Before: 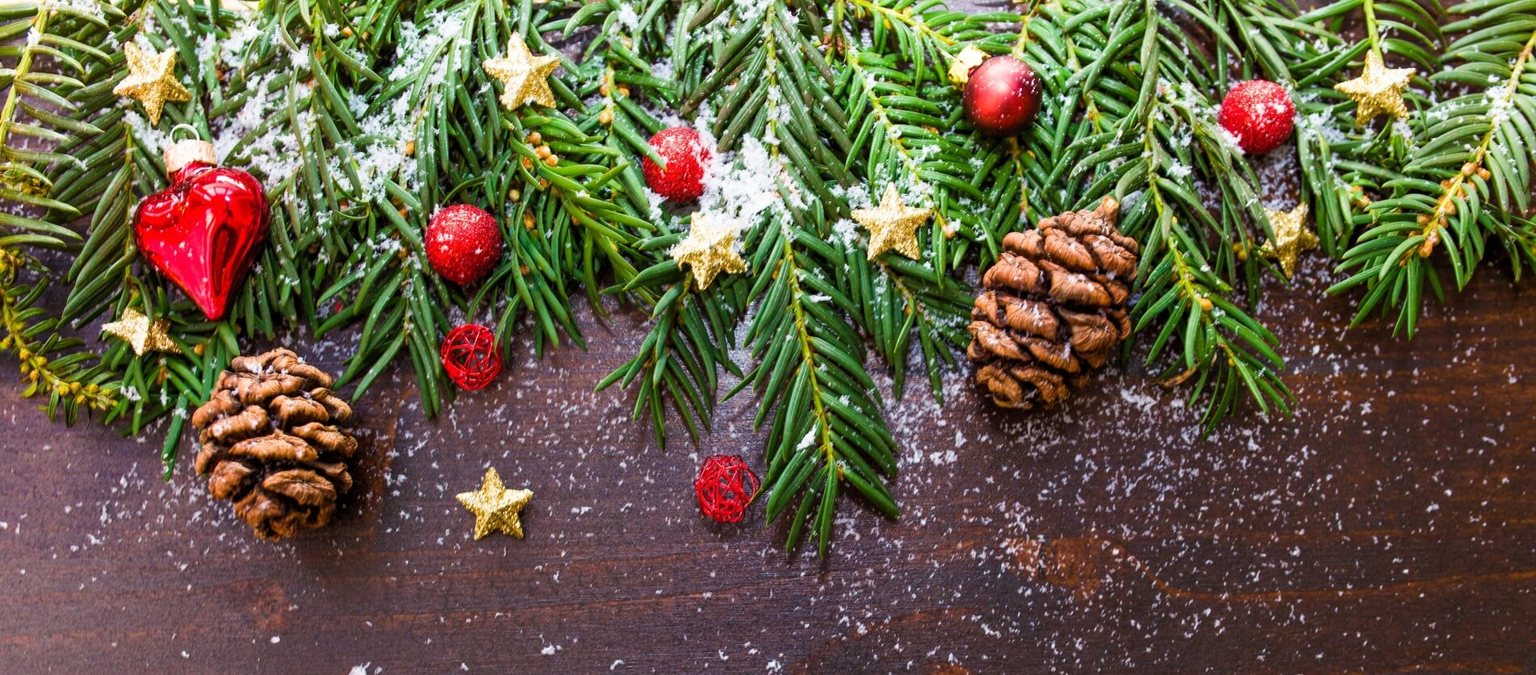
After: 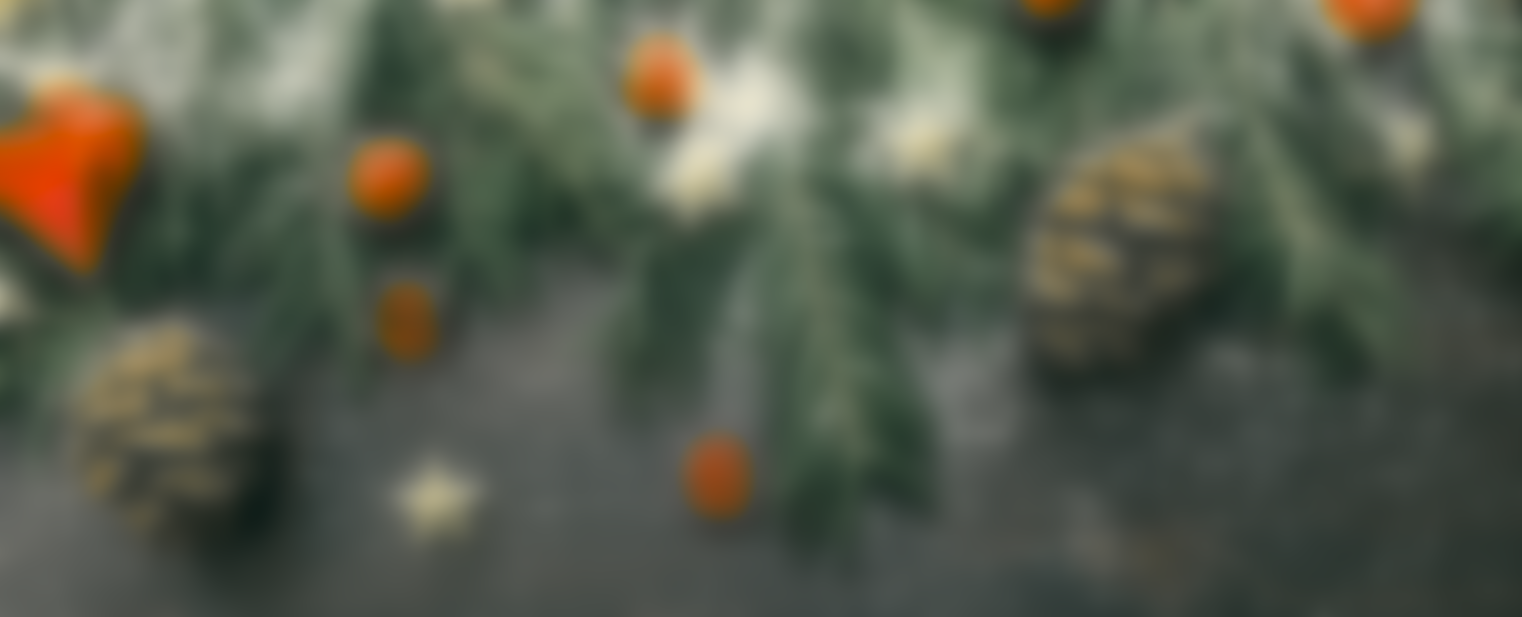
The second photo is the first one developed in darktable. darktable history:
color correction: highlights a* 1.83, highlights b* 34.02, shadows a* -36.68, shadows b* -5.48
crop: left 9.712%, top 16.928%, right 10.845%, bottom 12.332%
rotate and perspective: rotation -1.17°, automatic cropping off
lowpass: radius 16, unbound 0
color zones: curves: ch1 [(0, 0.638) (0.193, 0.442) (0.286, 0.15) (0.429, 0.14) (0.571, 0.142) (0.714, 0.154) (0.857, 0.175) (1, 0.638)]
